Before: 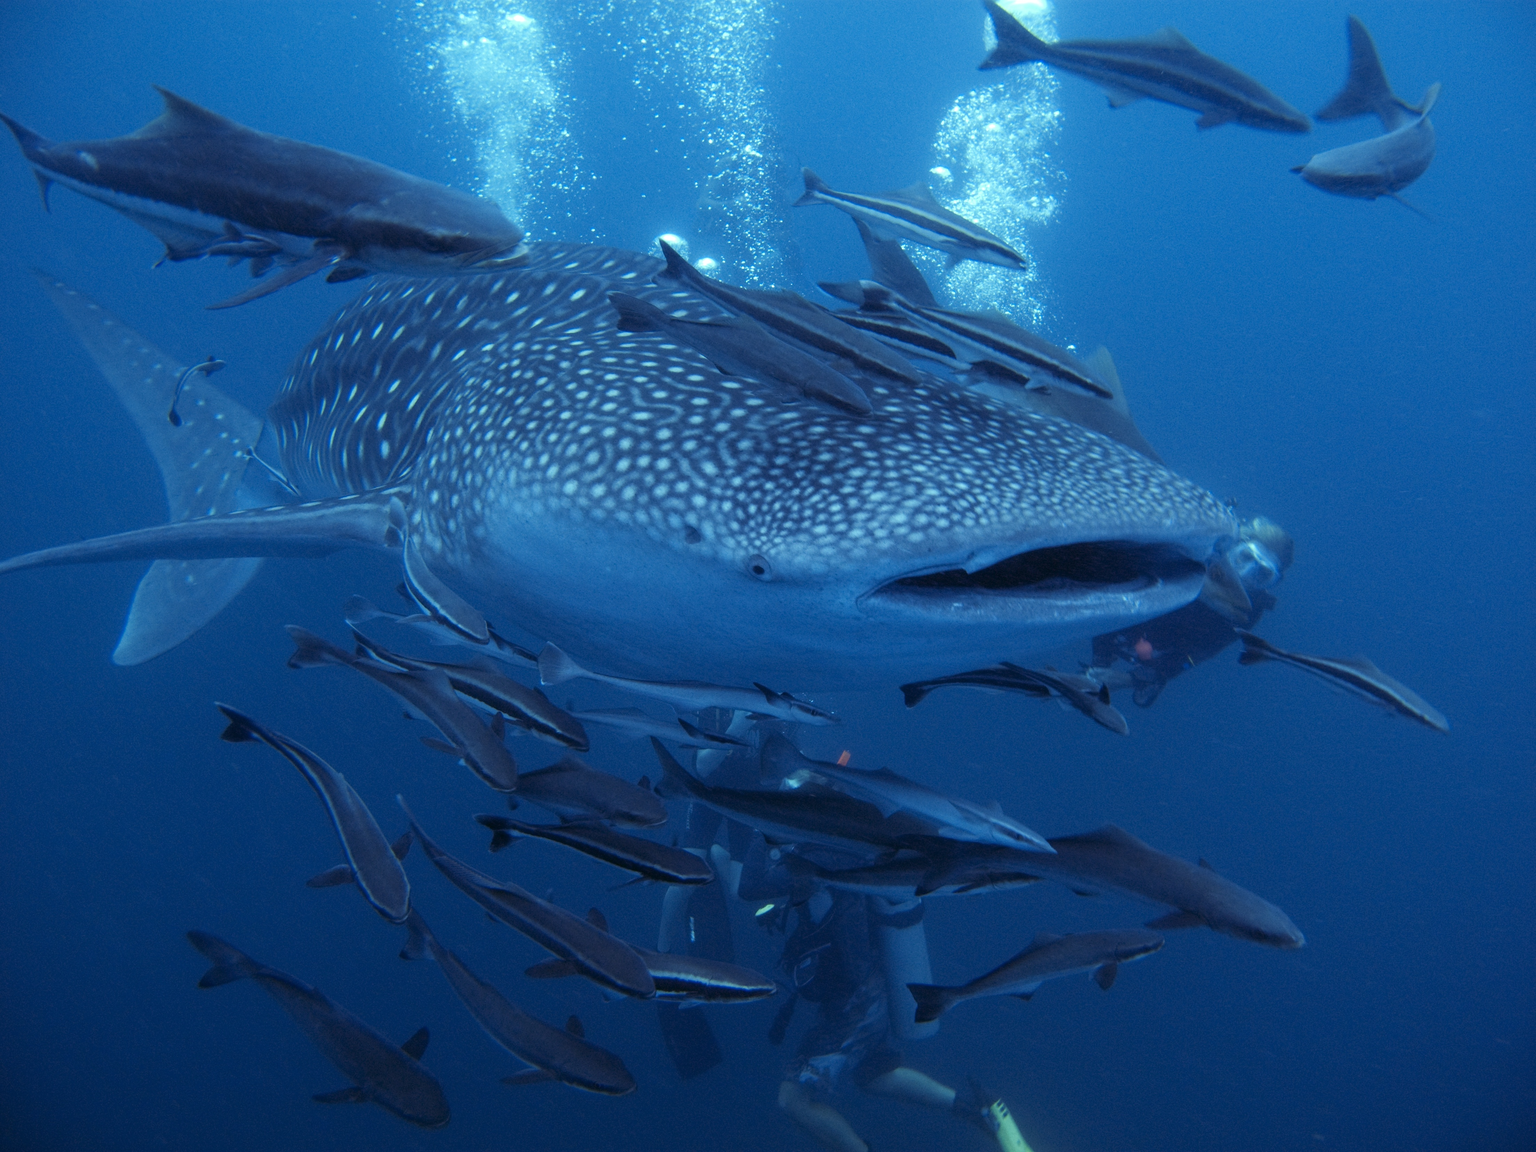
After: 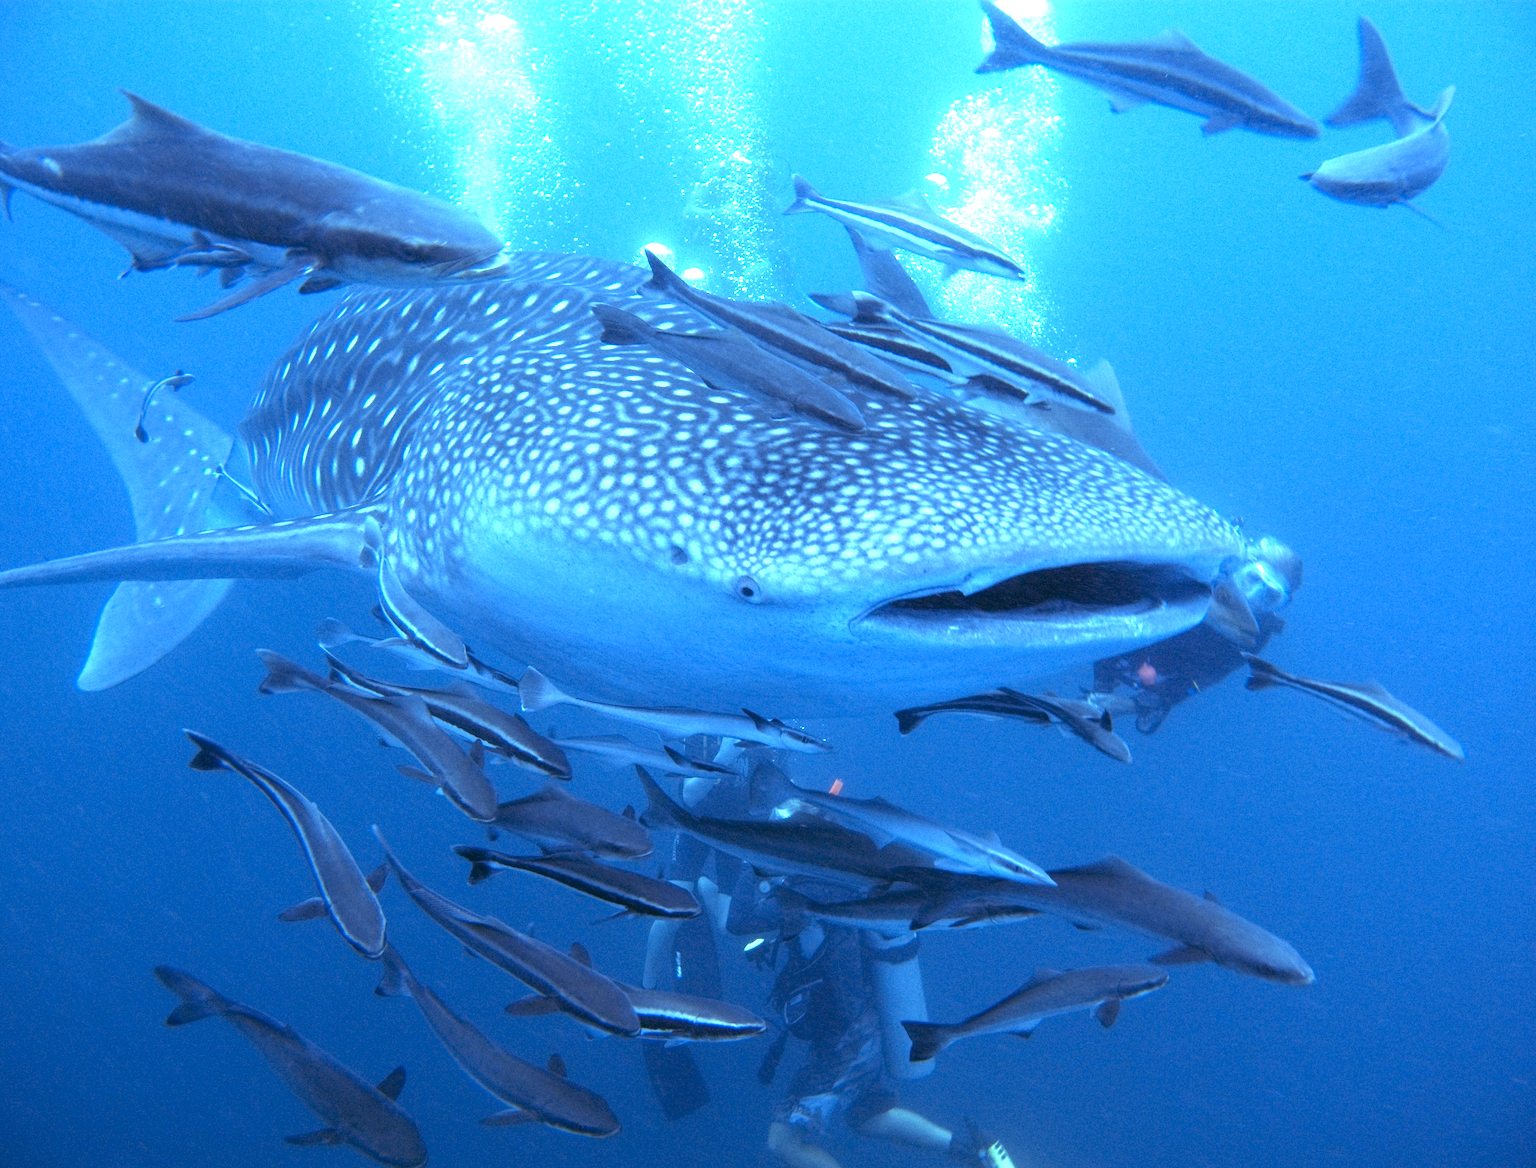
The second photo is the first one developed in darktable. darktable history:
exposure: black level correction 0.001, exposure 1.719 EV, compensate exposure bias true, compensate highlight preservation false
crop and rotate: left 2.536%, right 1.107%, bottom 2.246%
